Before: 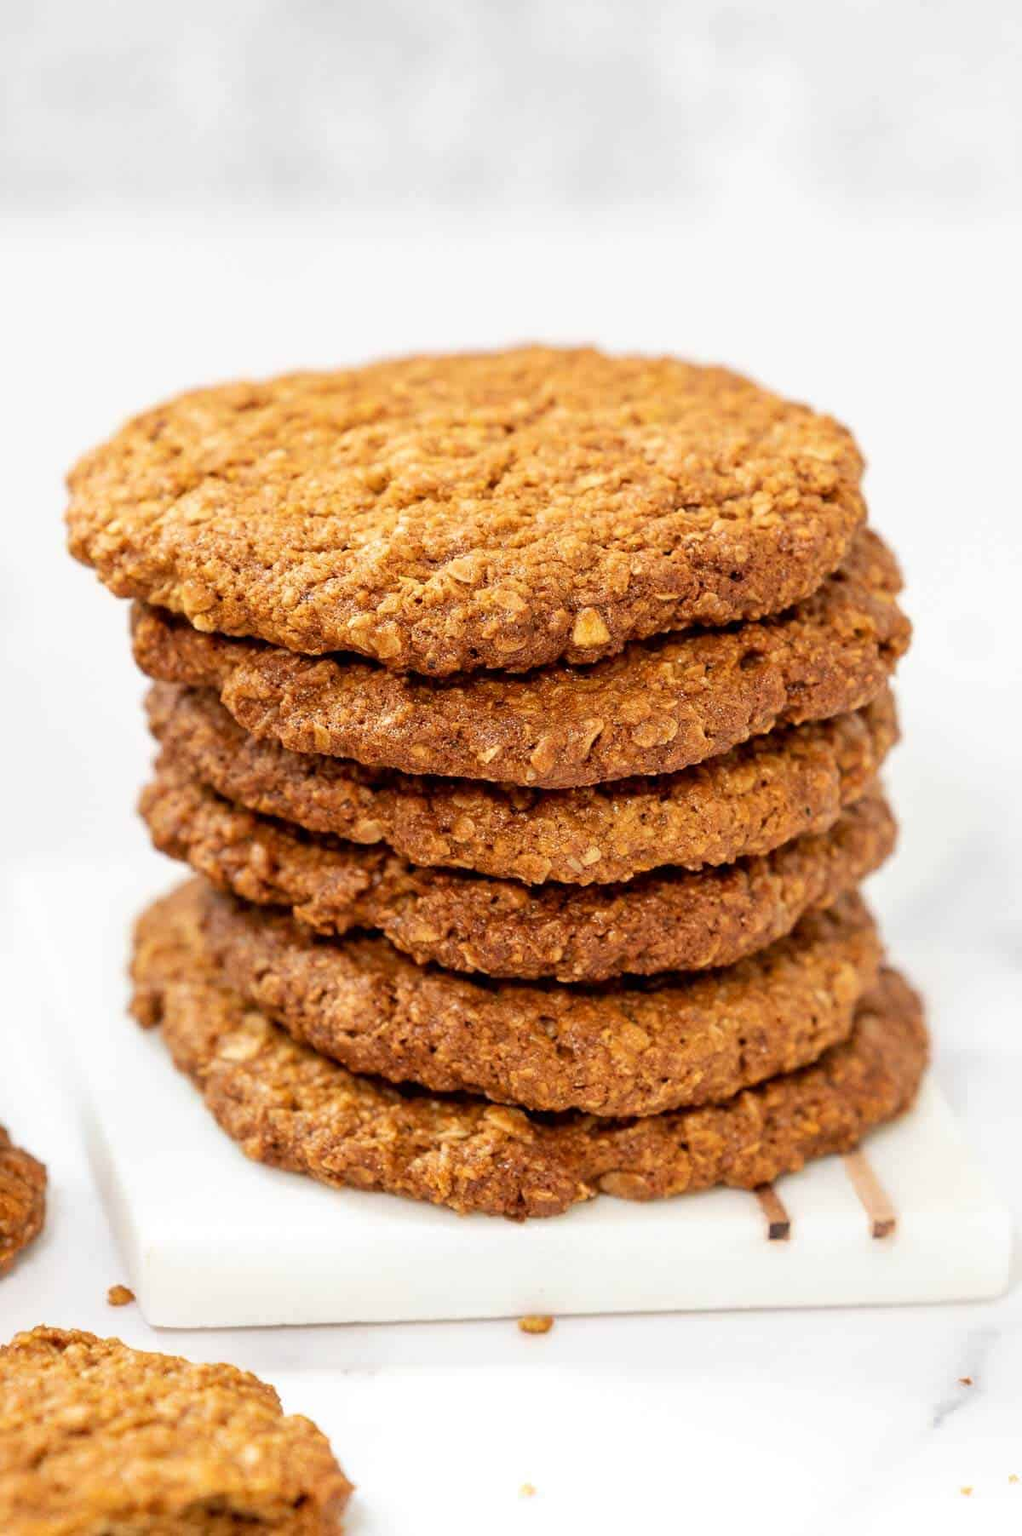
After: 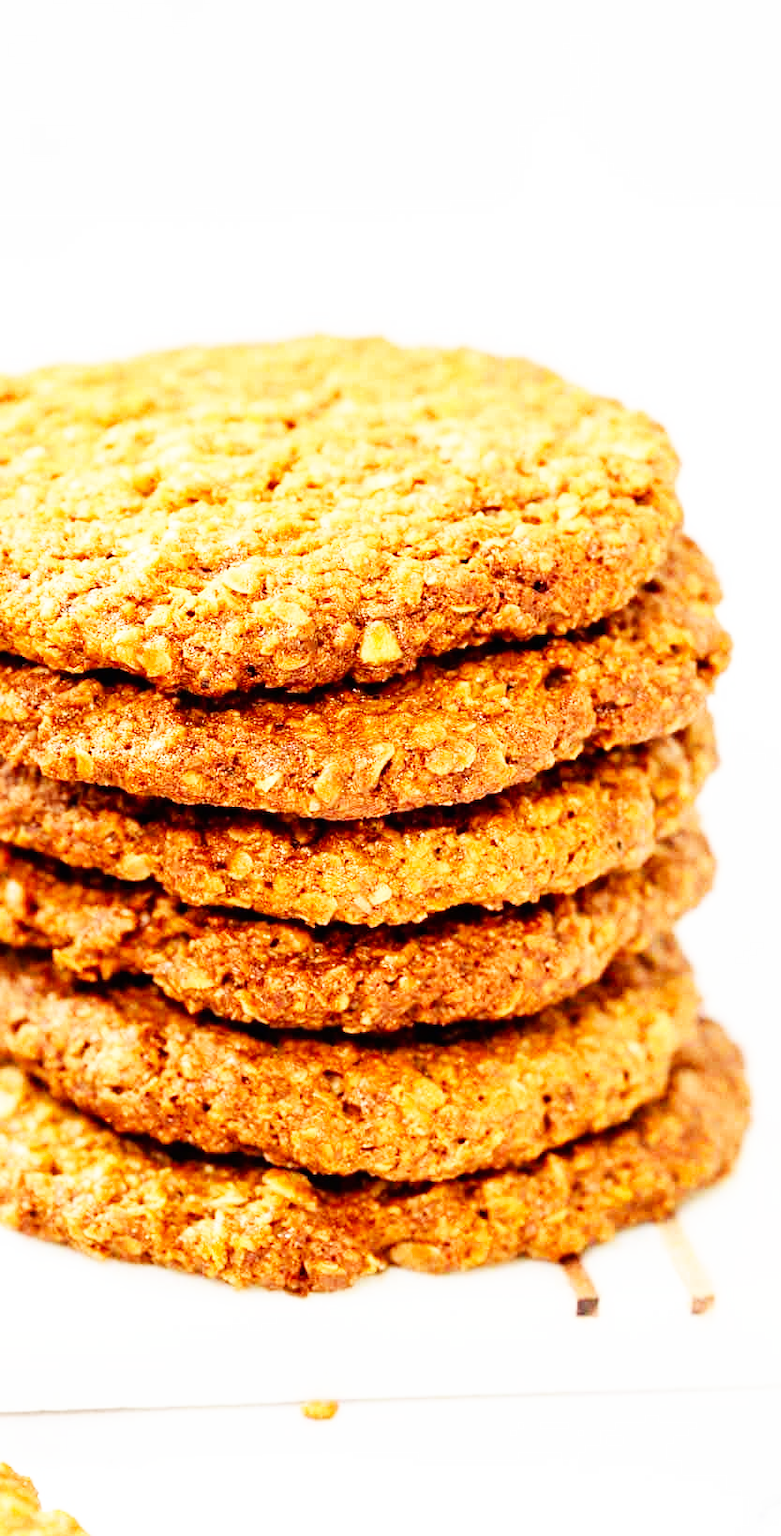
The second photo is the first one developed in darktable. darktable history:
crop and rotate: left 24.034%, top 2.838%, right 6.406%, bottom 6.299%
base curve: curves: ch0 [(0, 0) (0.007, 0.004) (0.027, 0.03) (0.046, 0.07) (0.207, 0.54) (0.442, 0.872) (0.673, 0.972) (1, 1)], preserve colors none
